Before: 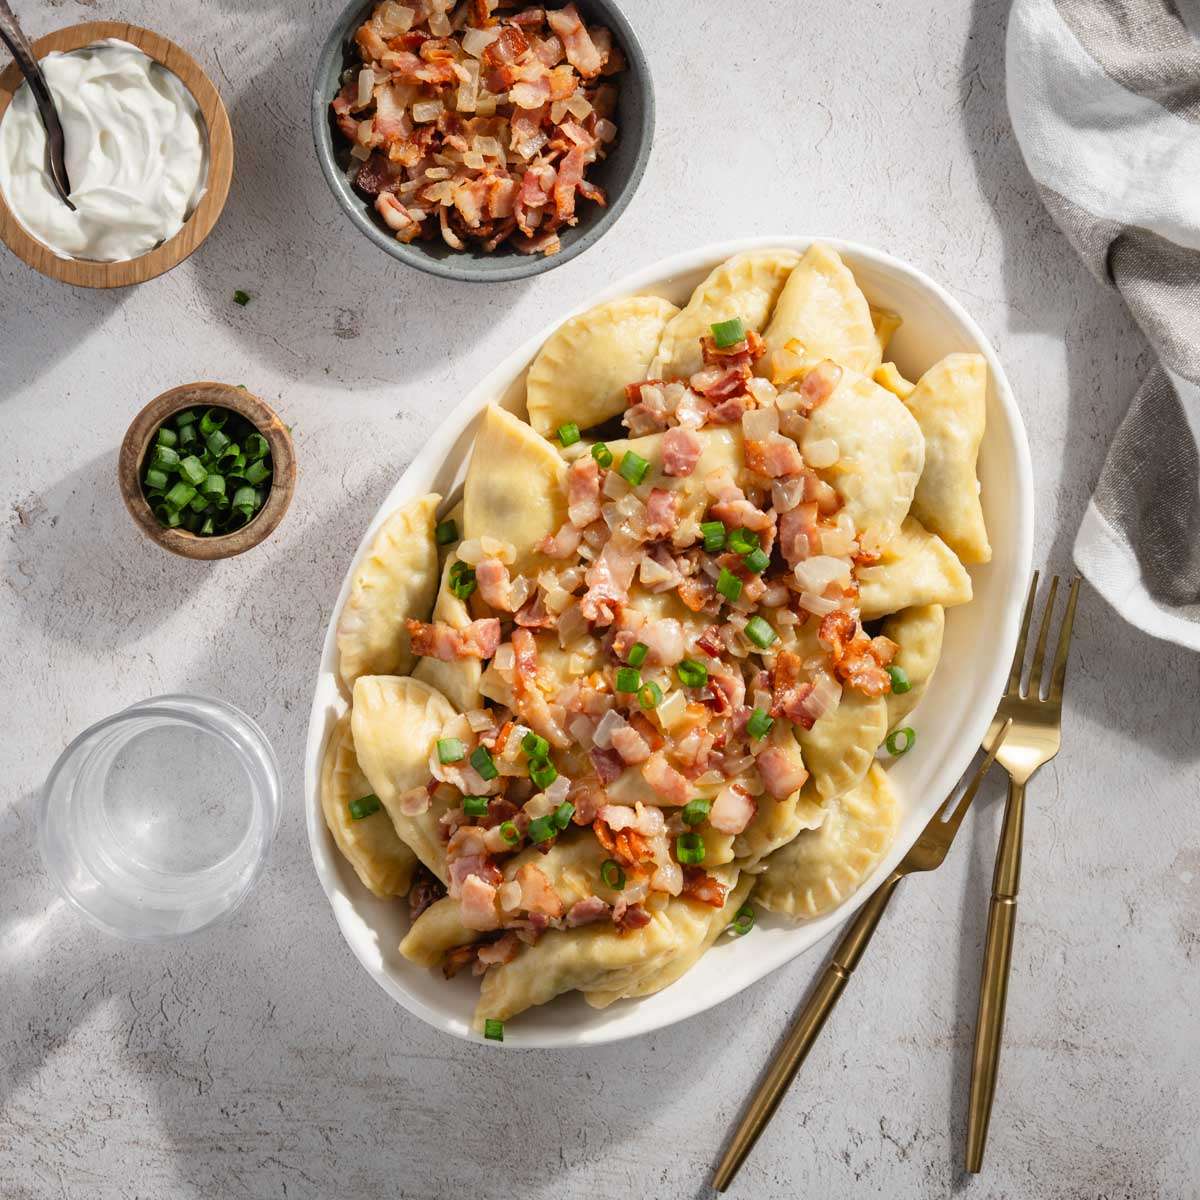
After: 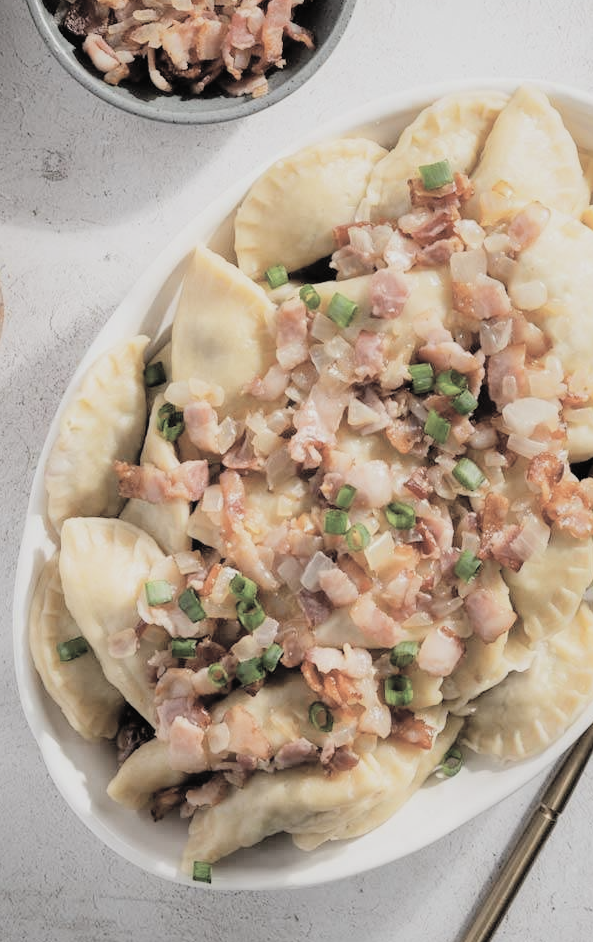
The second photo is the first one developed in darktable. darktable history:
contrast brightness saturation: brightness 0.18, saturation -0.5
filmic rgb: black relative exposure -7.65 EV, white relative exposure 4.56 EV, hardness 3.61, contrast 1.25
shadows and highlights: shadows 10, white point adjustment 1, highlights -40
contrast equalizer: y [[0.5, 0.488, 0.462, 0.461, 0.491, 0.5], [0.5 ×6], [0.5 ×6], [0 ×6], [0 ×6]]
crop and rotate: angle 0.02°, left 24.353%, top 13.219%, right 26.156%, bottom 8.224%
